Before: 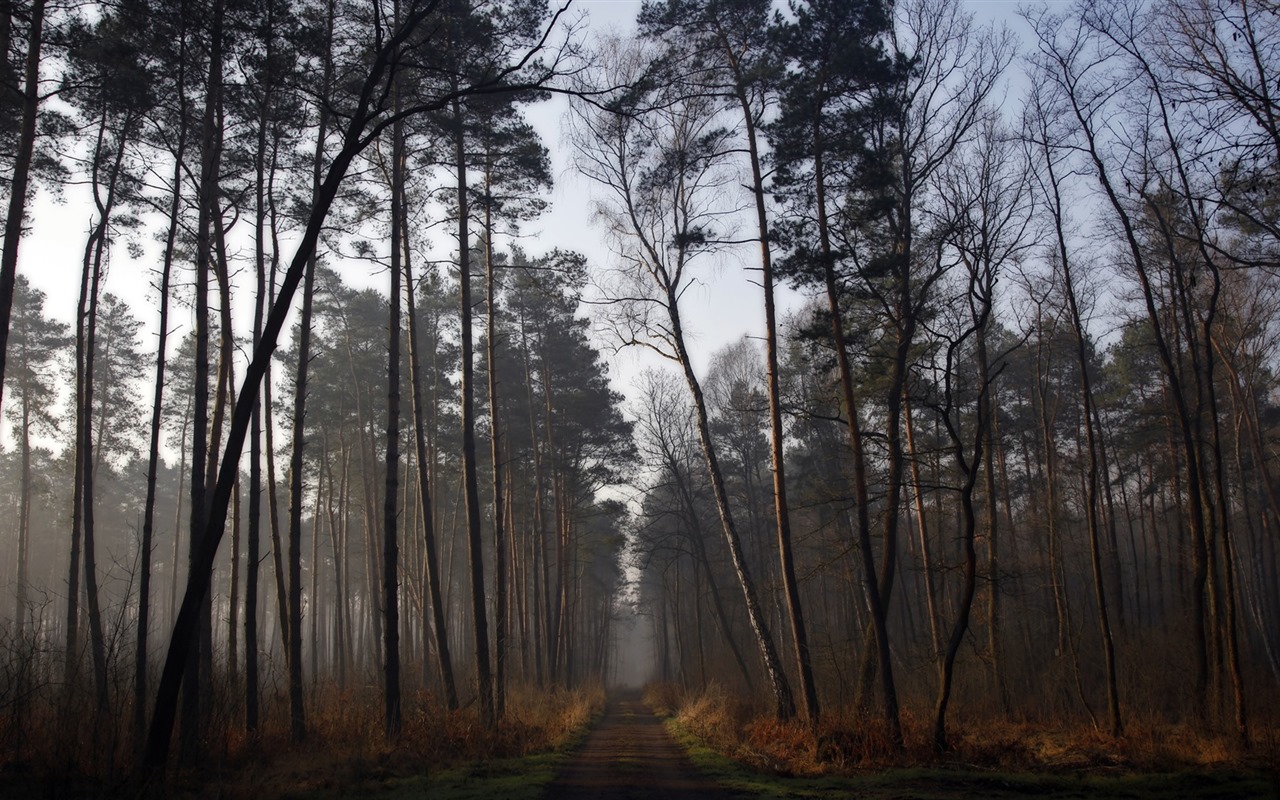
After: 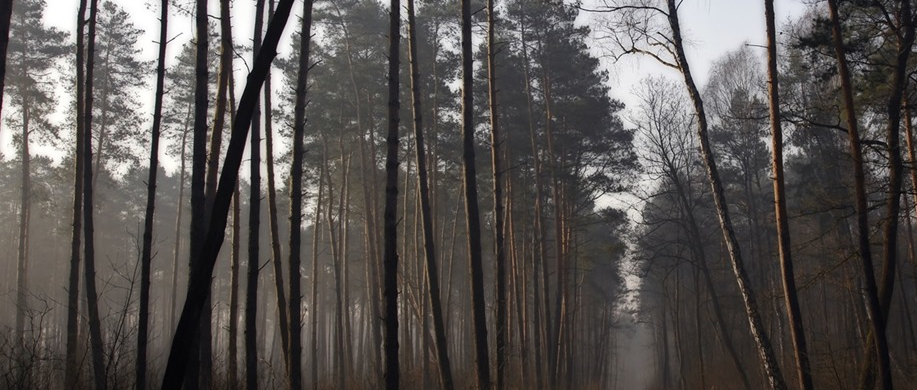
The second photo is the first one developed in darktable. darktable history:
crop: top 36.515%, right 28.284%, bottom 14.661%
